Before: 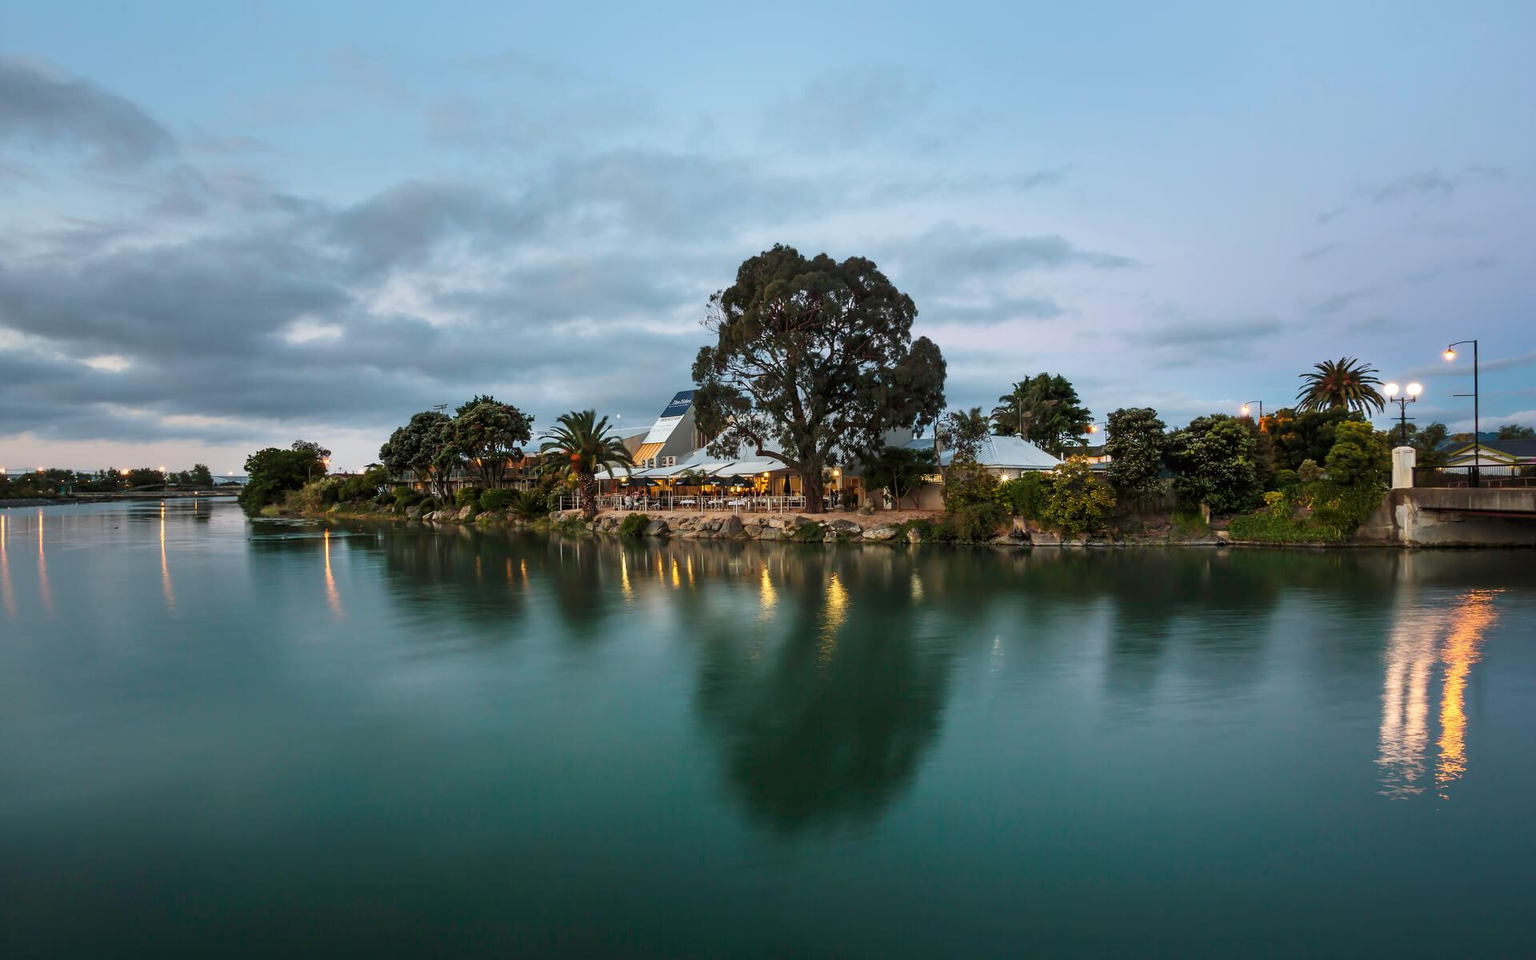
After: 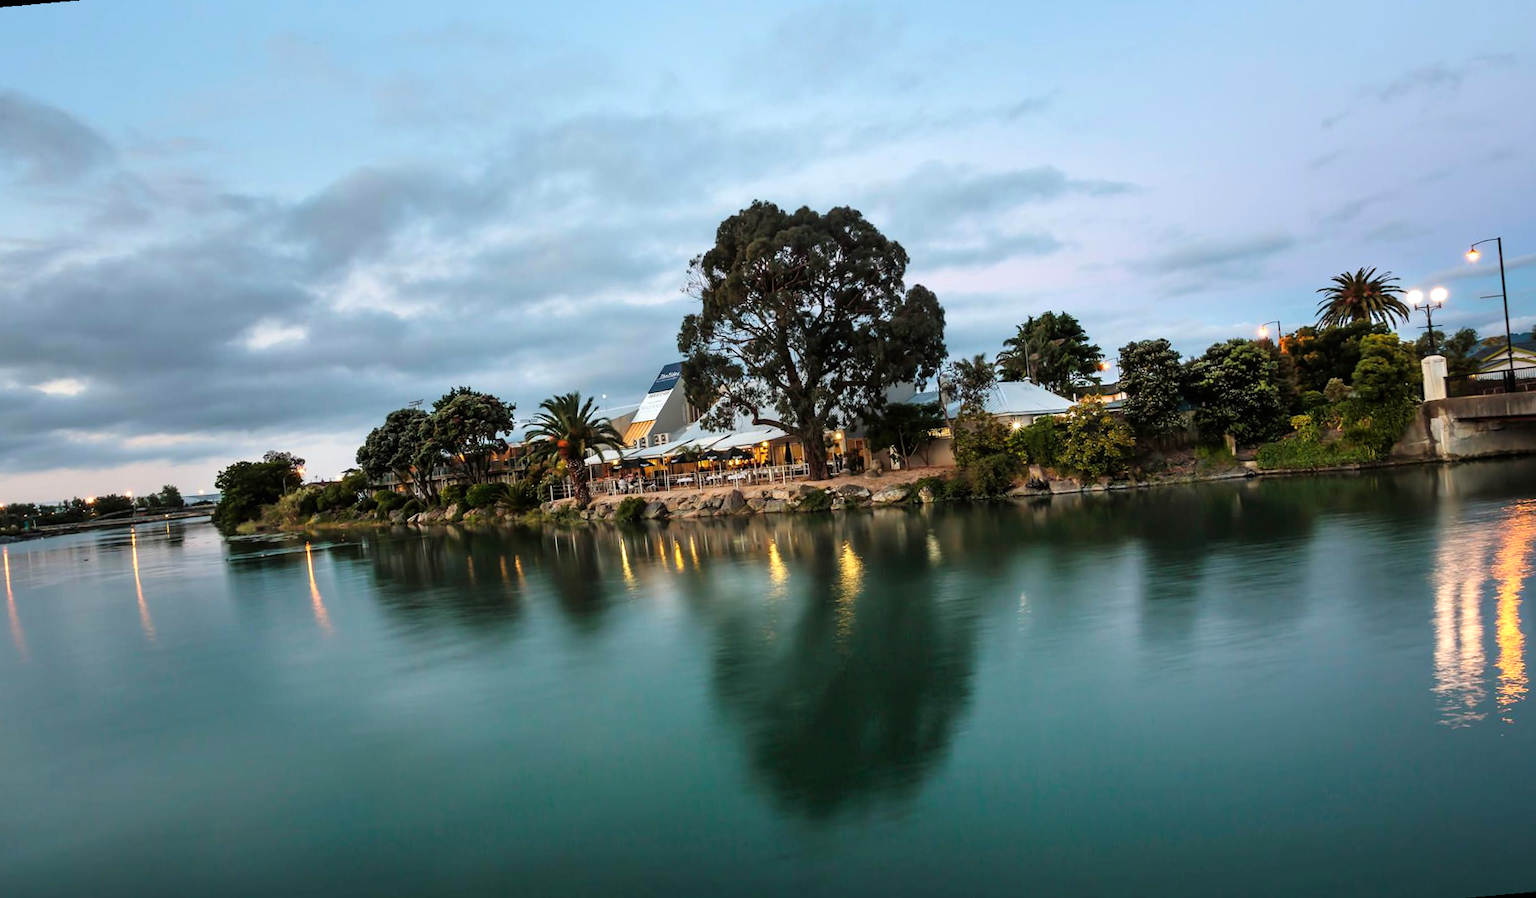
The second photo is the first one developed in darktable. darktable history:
rotate and perspective: rotation -5°, crop left 0.05, crop right 0.952, crop top 0.11, crop bottom 0.89
rgb curve: curves: ch0 [(0, 0) (0.136, 0.078) (0.262, 0.245) (0.414, 0.42) (1, 1)], compensate middle gray true, preserve colors basic power
exposure: black level correction 0, exposure 0.3 EV, compensate highlight preservation false
